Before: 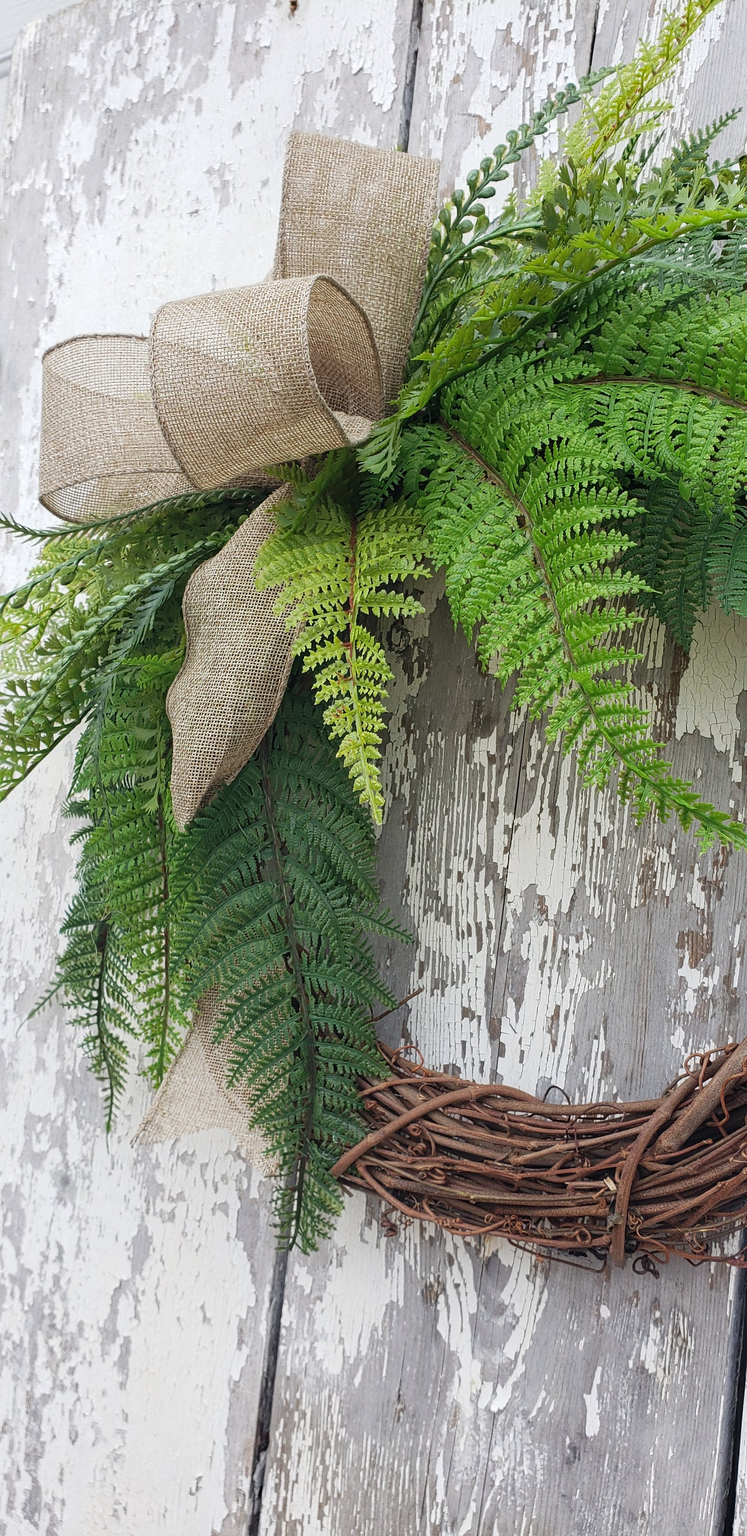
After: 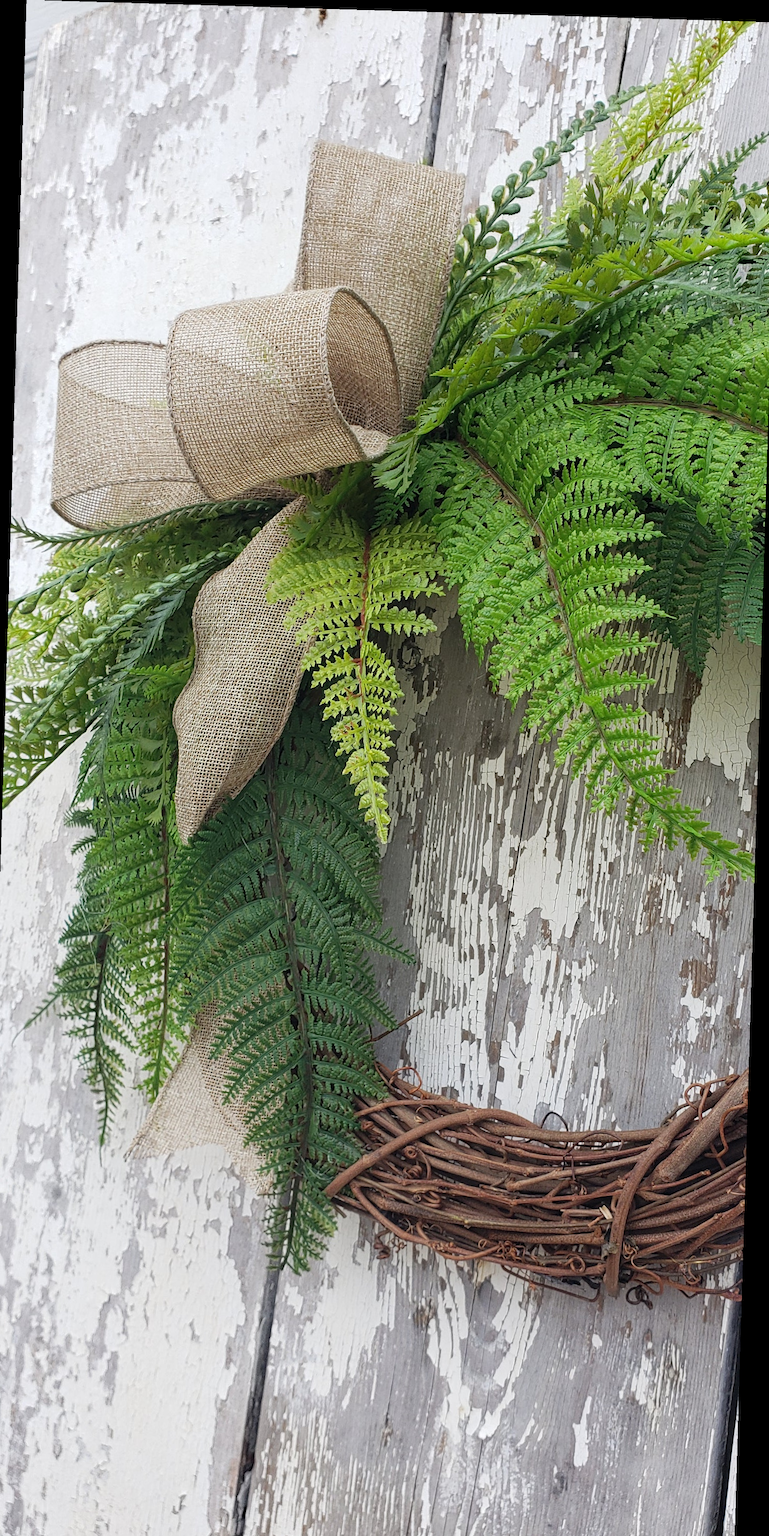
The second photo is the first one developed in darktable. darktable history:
rotate and perspective: rotation 1.72°, automatic cropping off
crop and rotate: left 2.536%, right 1.107%, bottom 2.246%
